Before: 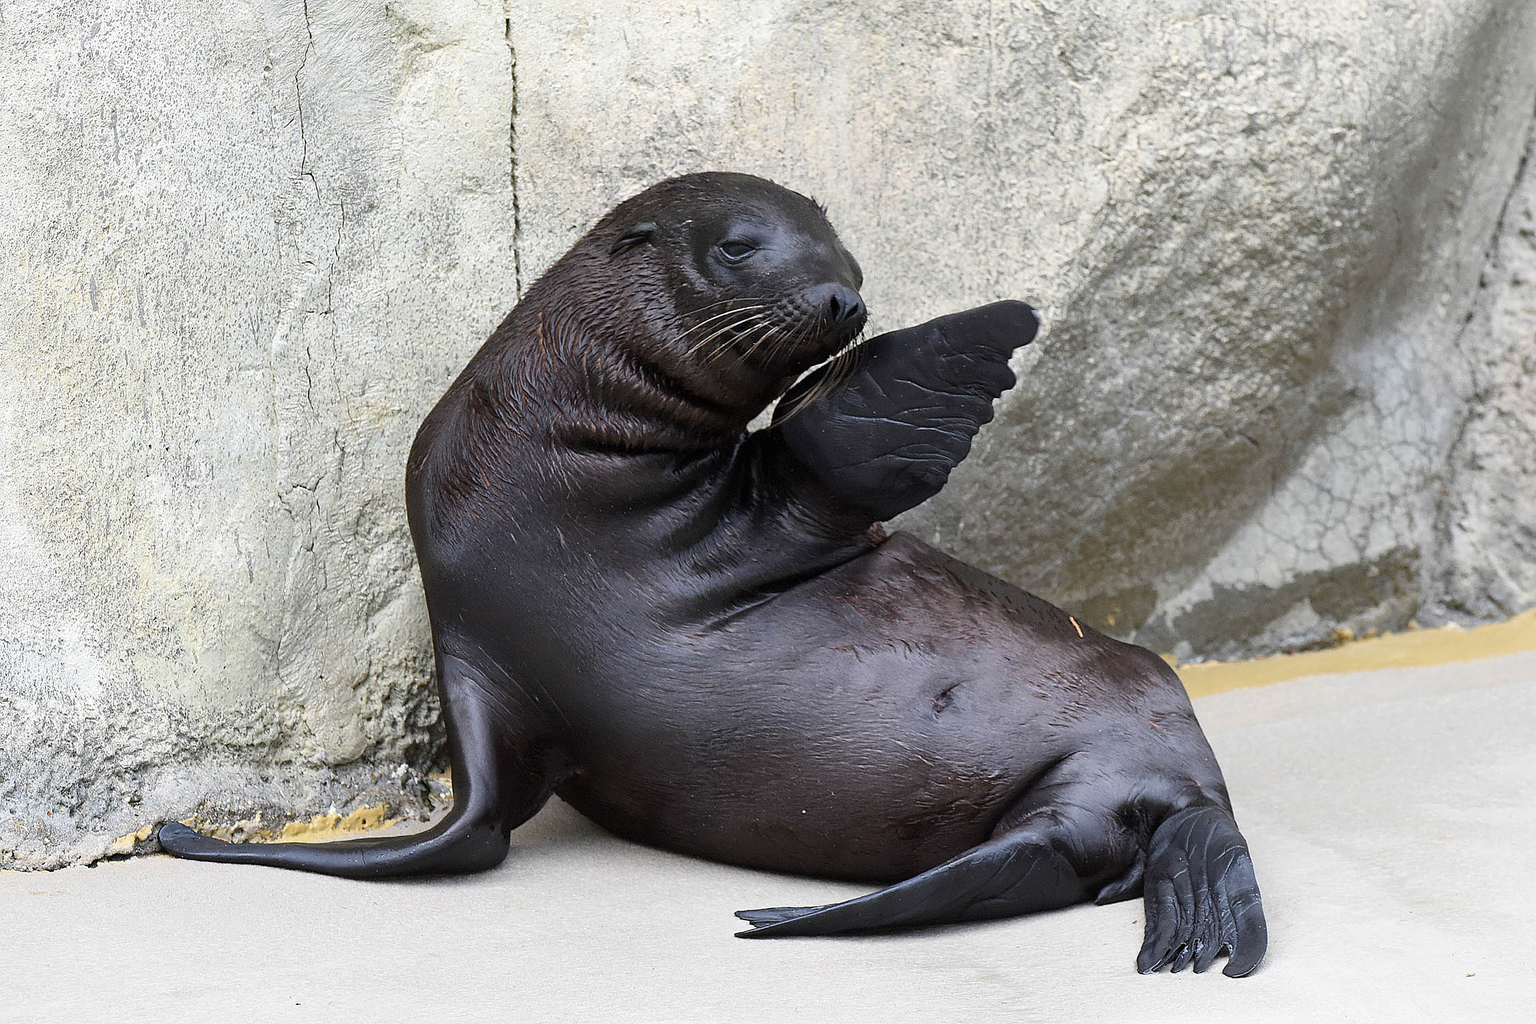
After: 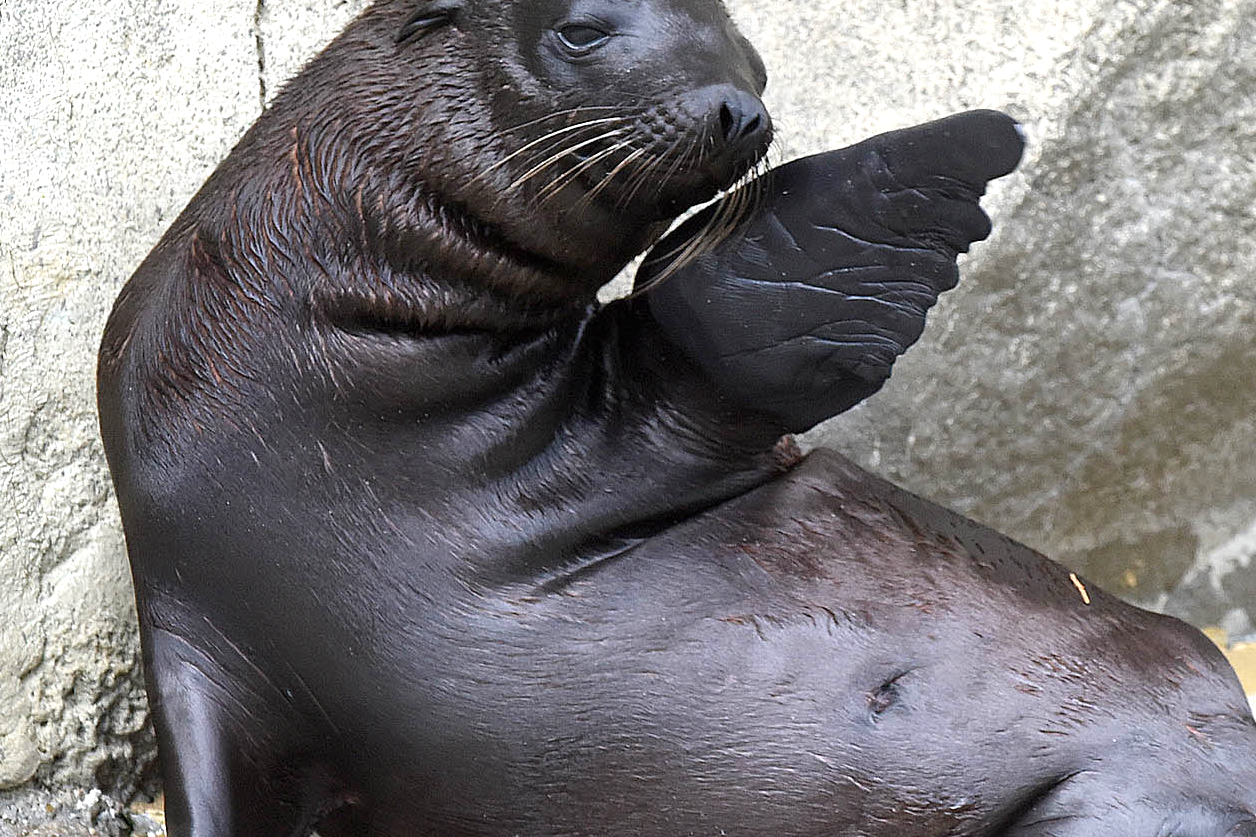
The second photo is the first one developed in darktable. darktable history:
exposure: exposure 0.6 EV, compensate highlight preservation false
color zones: curves: ch0 [(0, 0.5) (0.143, 0.5) (0.286, 0.456) (0.429, 0.5) (0.571, 0.5) (0.714, 0.5) (0.857, 0.5) (1, 0.5)]; ch1 [(0, 0.5) (0.143, 0.5) (0.286, 0.422) (0.429, 0.5) (0.571, 0.5) (0.714, 0.5) (0.857, 0.5) (1, 0.5)]
crop and rotate: left 22.13%, top 22.054%, right 22.026%, bottom 22.102%
